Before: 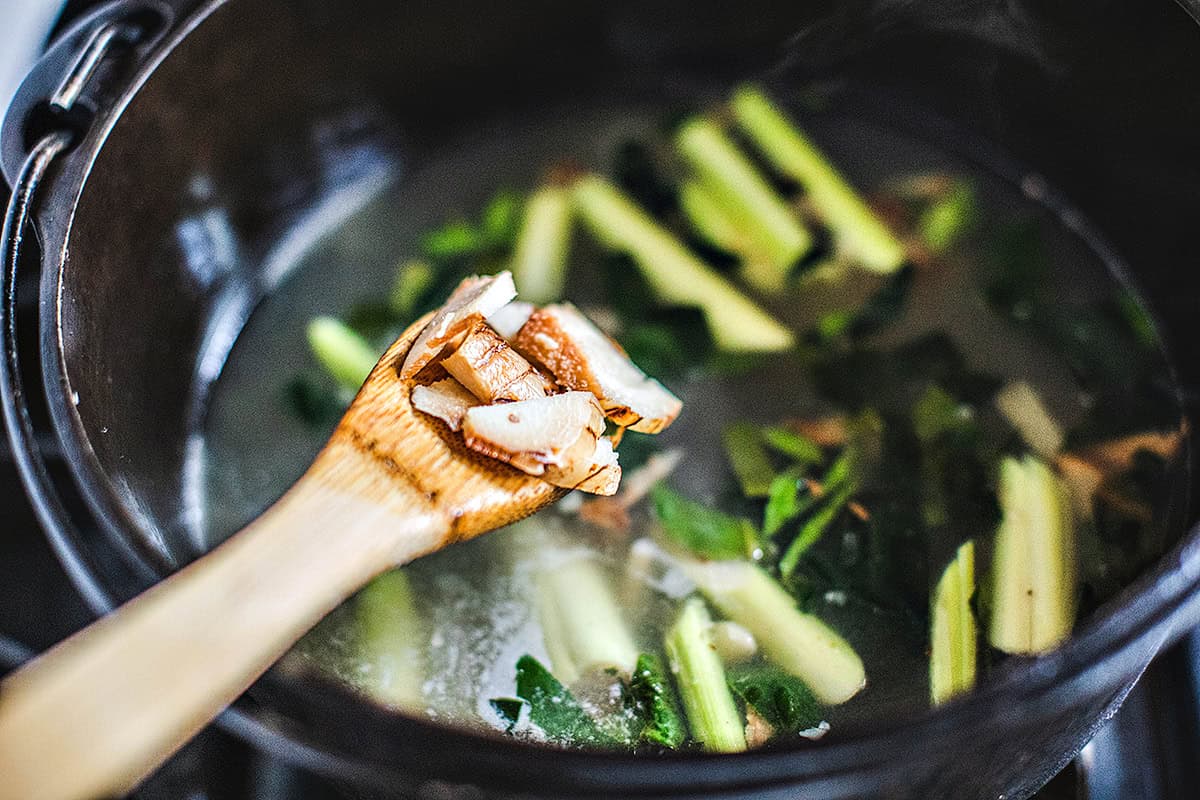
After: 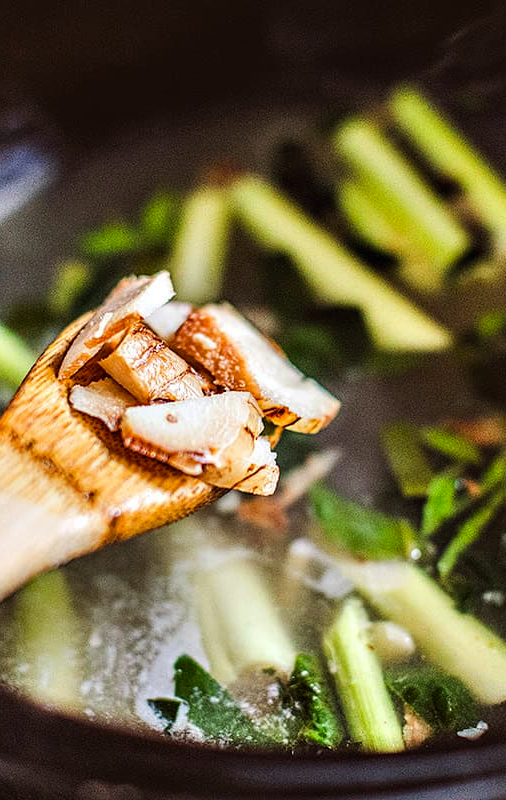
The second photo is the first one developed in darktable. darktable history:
crop: left 28.583%, right 29.231%
rgb levels: mode RGB, independent channels, levels [[0, 0.5, 1], [0, 0.521, 1], [0, 0.536, 1]]
